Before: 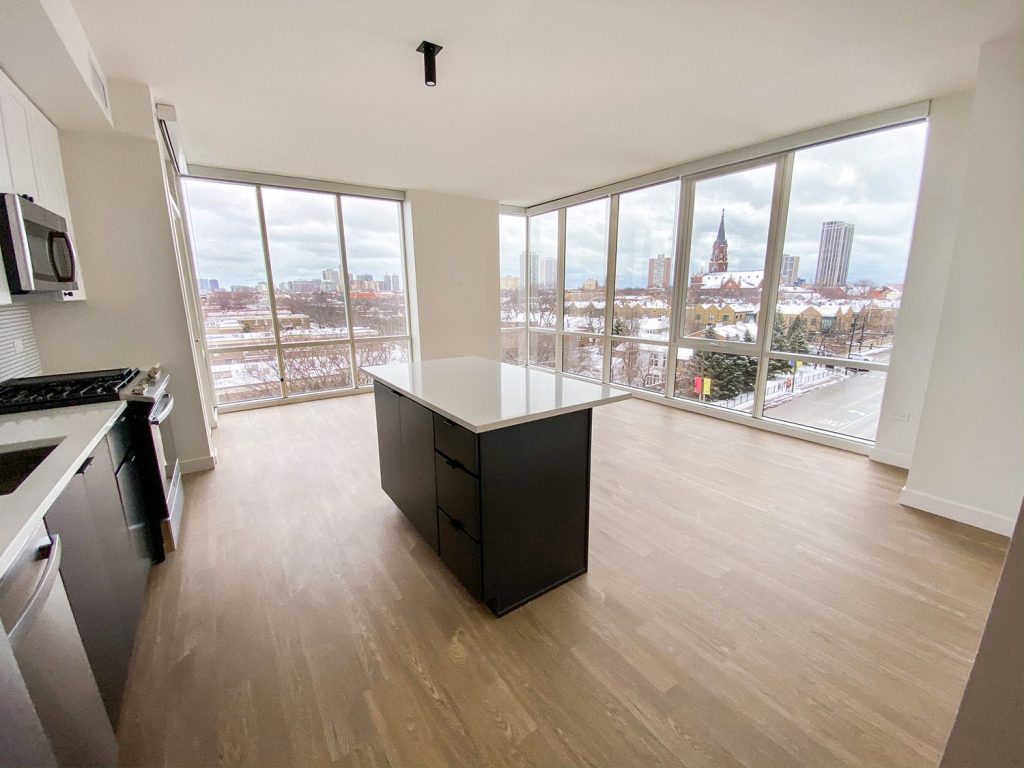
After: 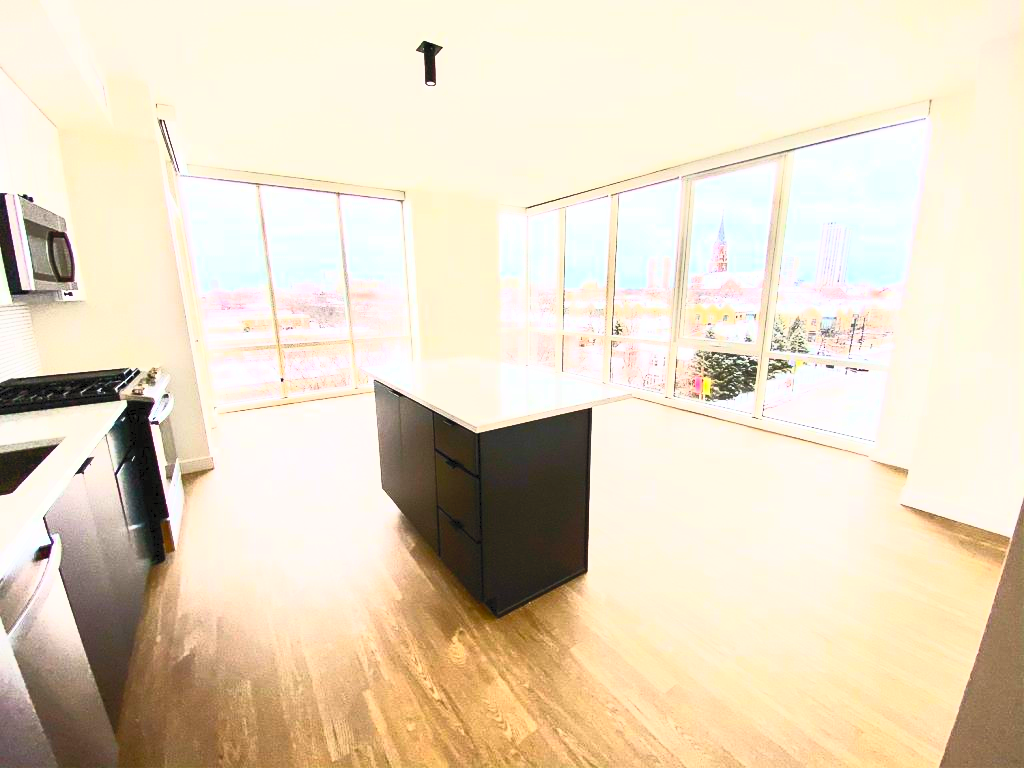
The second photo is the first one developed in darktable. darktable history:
contrast brightness saturation: contrast 0.995, brightness 0.981, saturation 0.983
tone equalizer: -7 EV 0.117 EV
